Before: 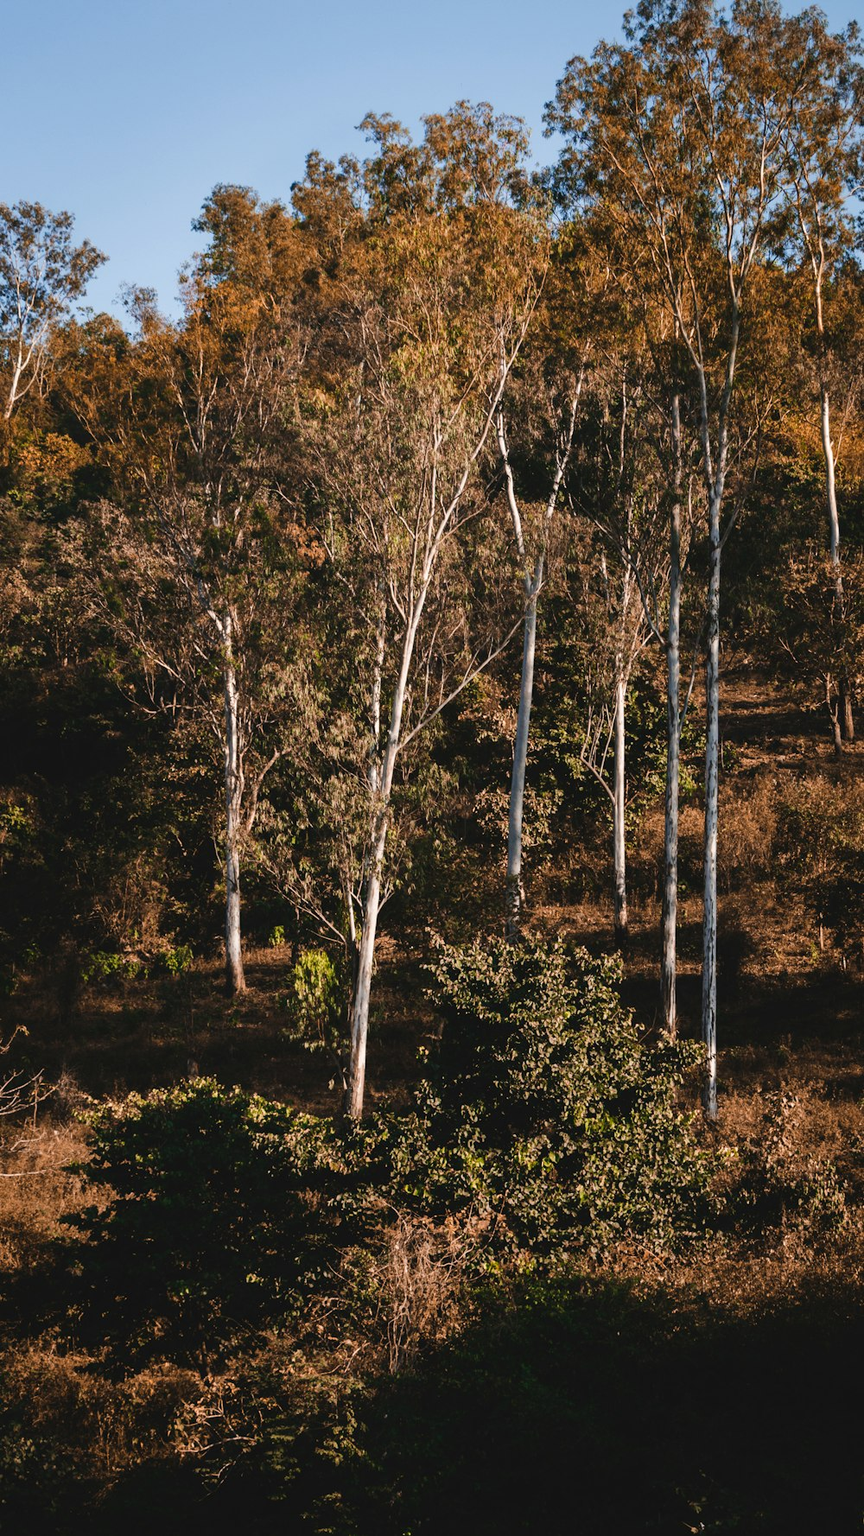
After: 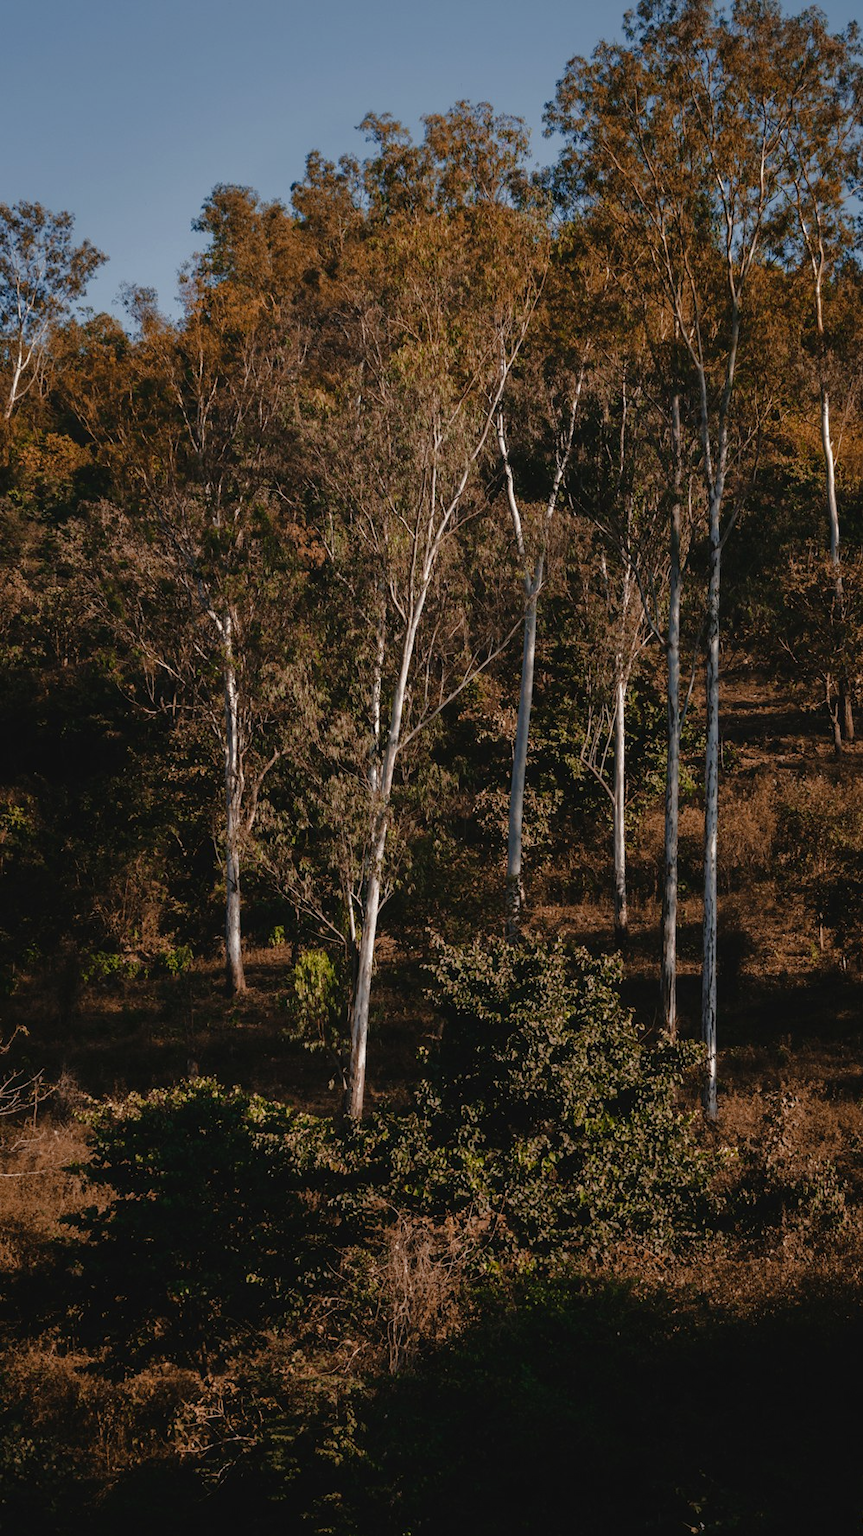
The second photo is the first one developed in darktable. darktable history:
base curve: curves: ch0 [(0, 0) (0.826, 0.587) (1, 1)]
